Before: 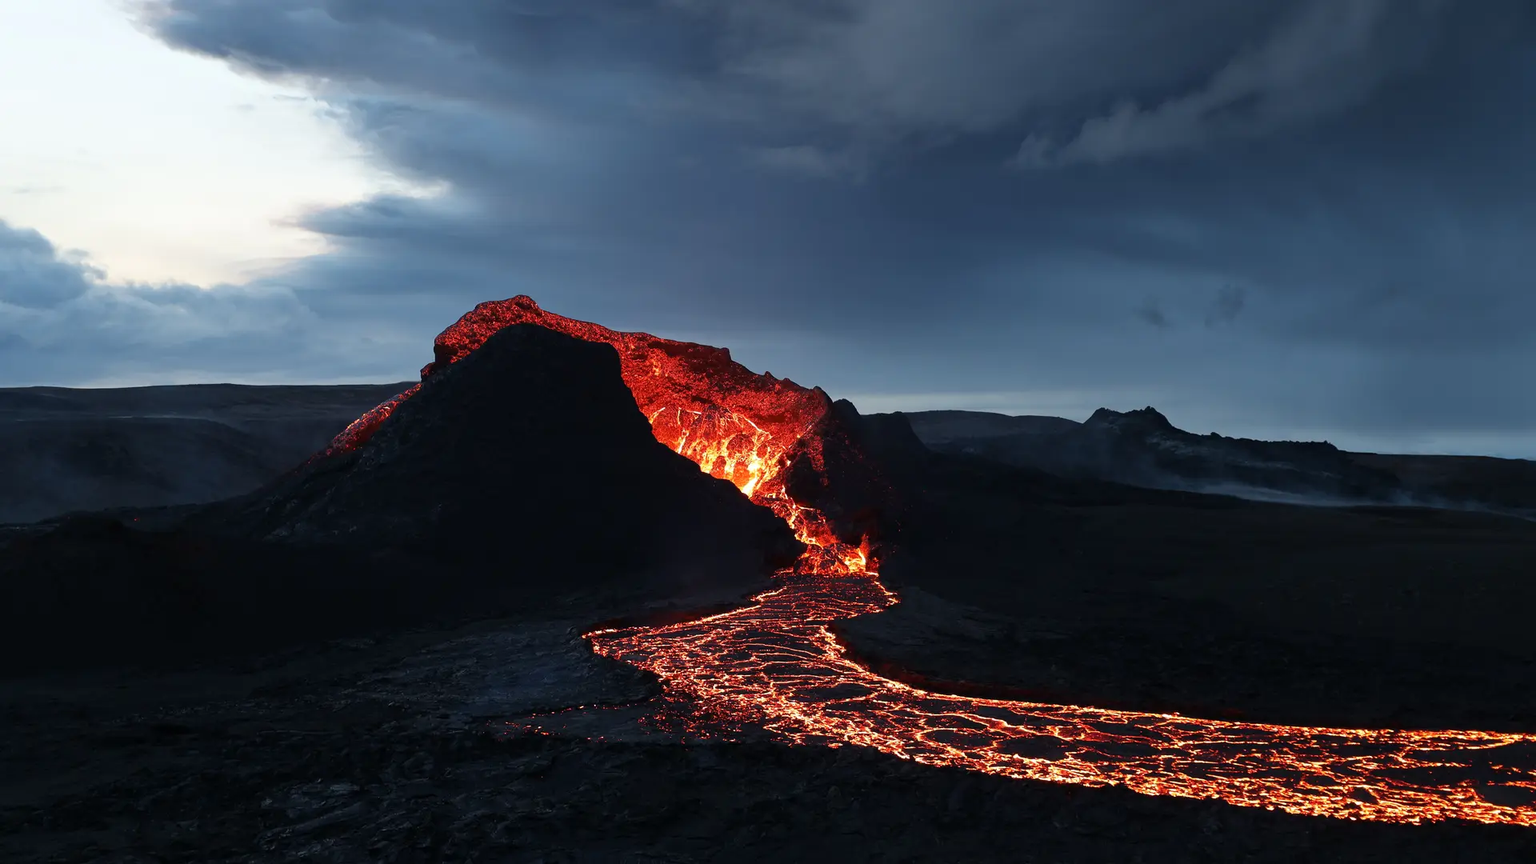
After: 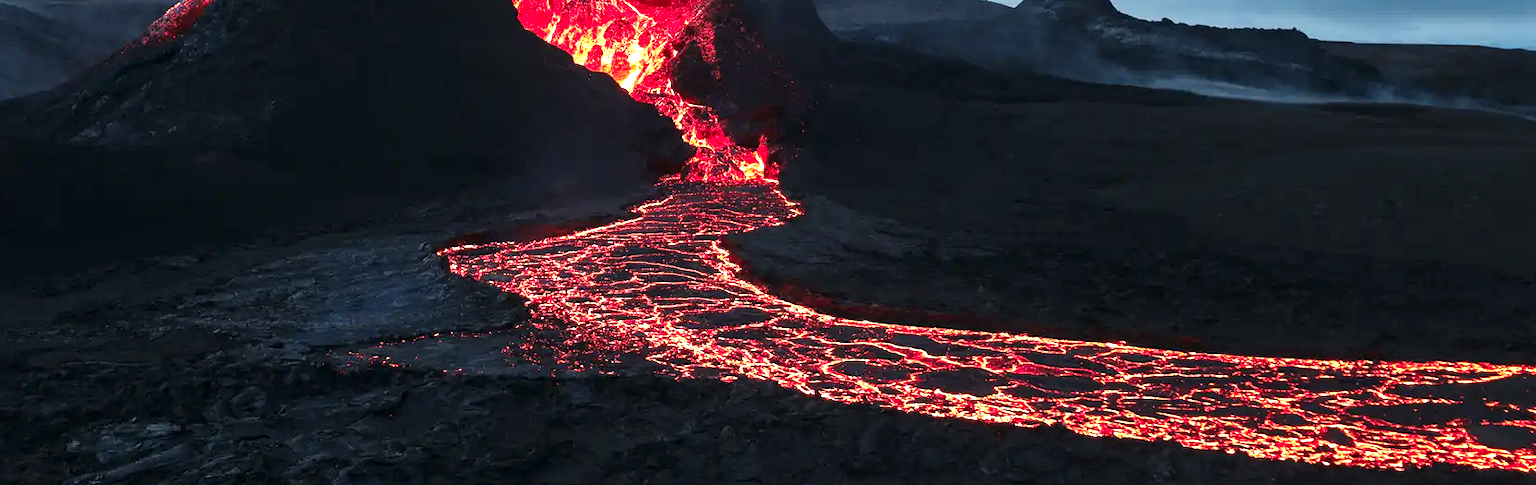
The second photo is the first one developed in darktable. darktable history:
color zones: curves: ch1 [(0.235, 0.558) (0.75, 0.5)]; ch2 [(0.25, 0.462) (0.749, 0.457)]
crop and rotate: left 13.238%, top 48.304%, bottom 2.922%
local contrast: detail 130%
exposure: black level correction 0, exposure 0.895 EV, compensate highlight preservation false
